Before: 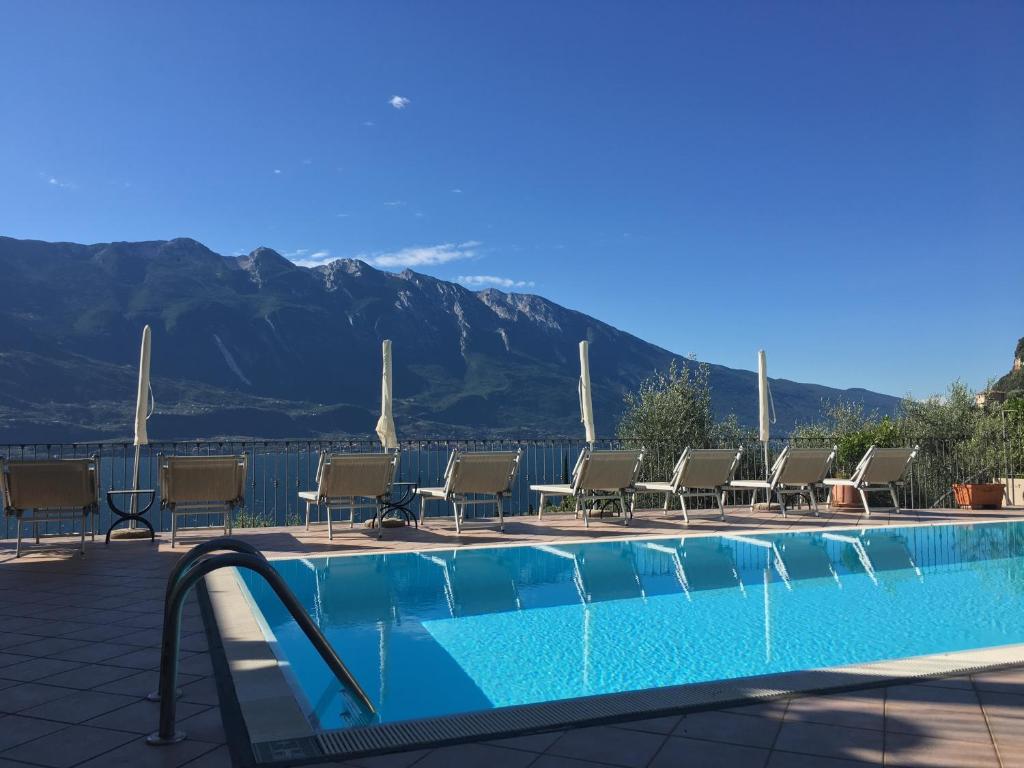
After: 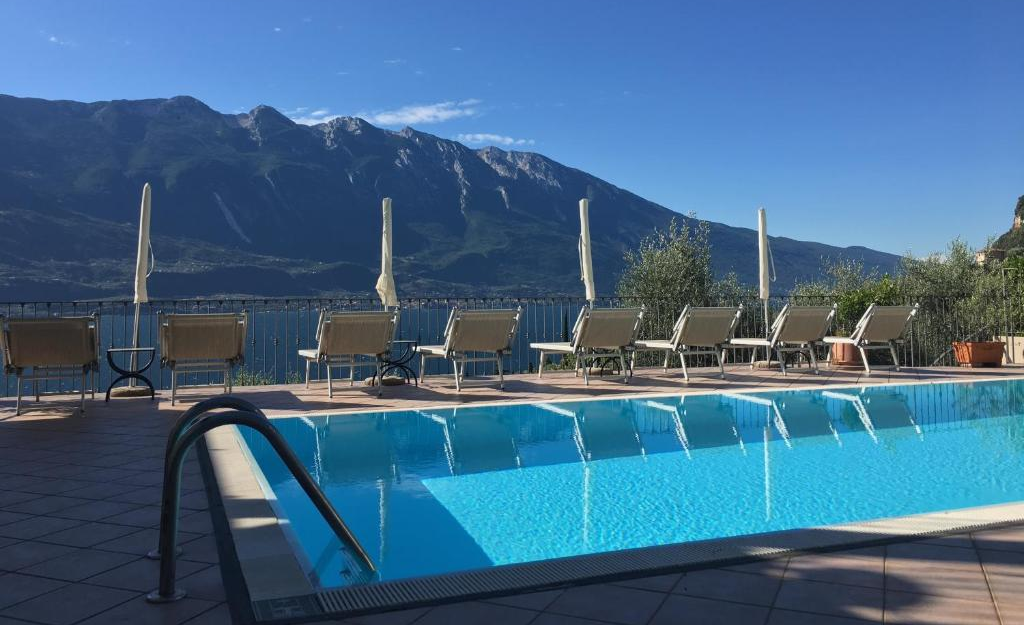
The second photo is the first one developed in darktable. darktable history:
crop and rotate: top 18.496%
